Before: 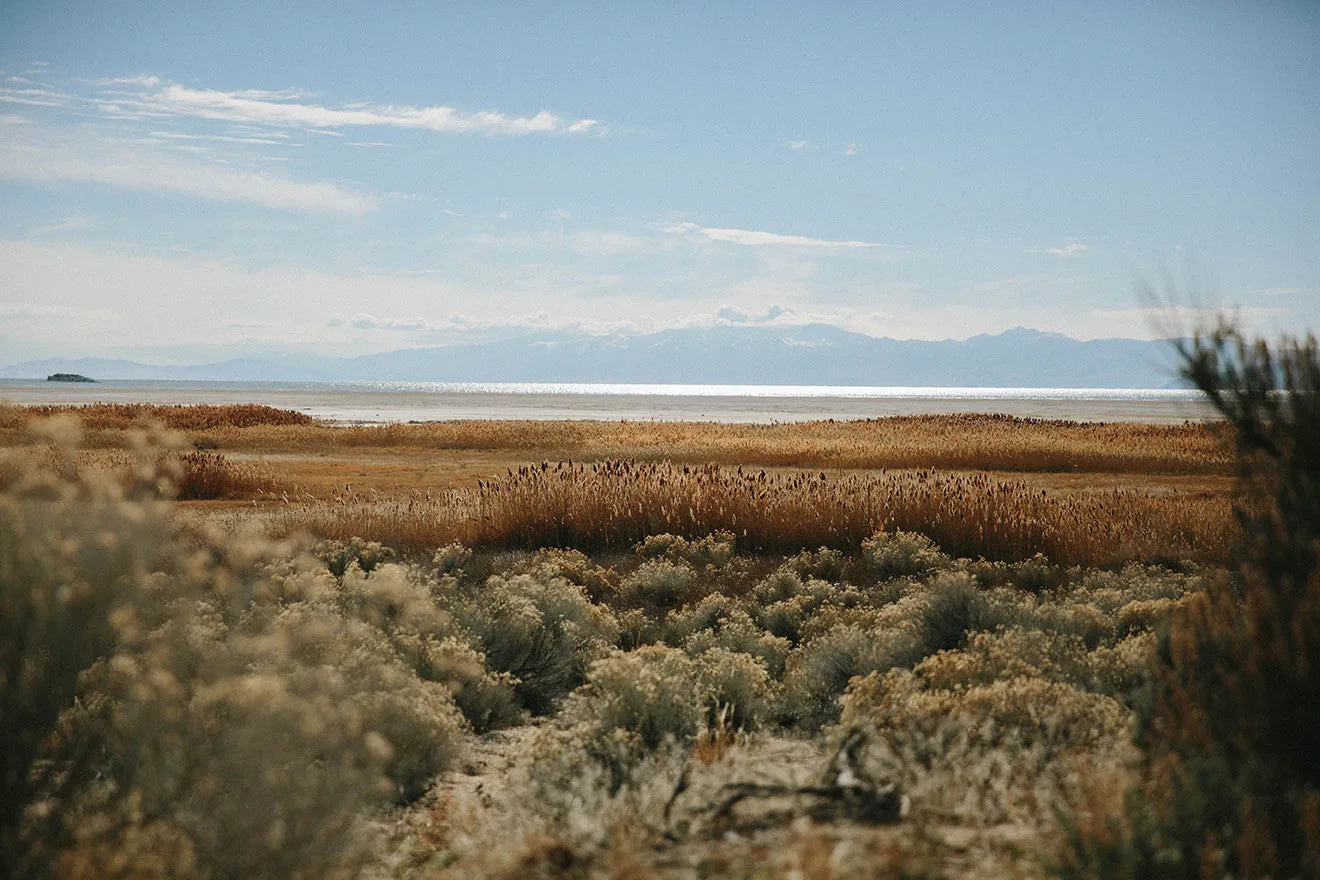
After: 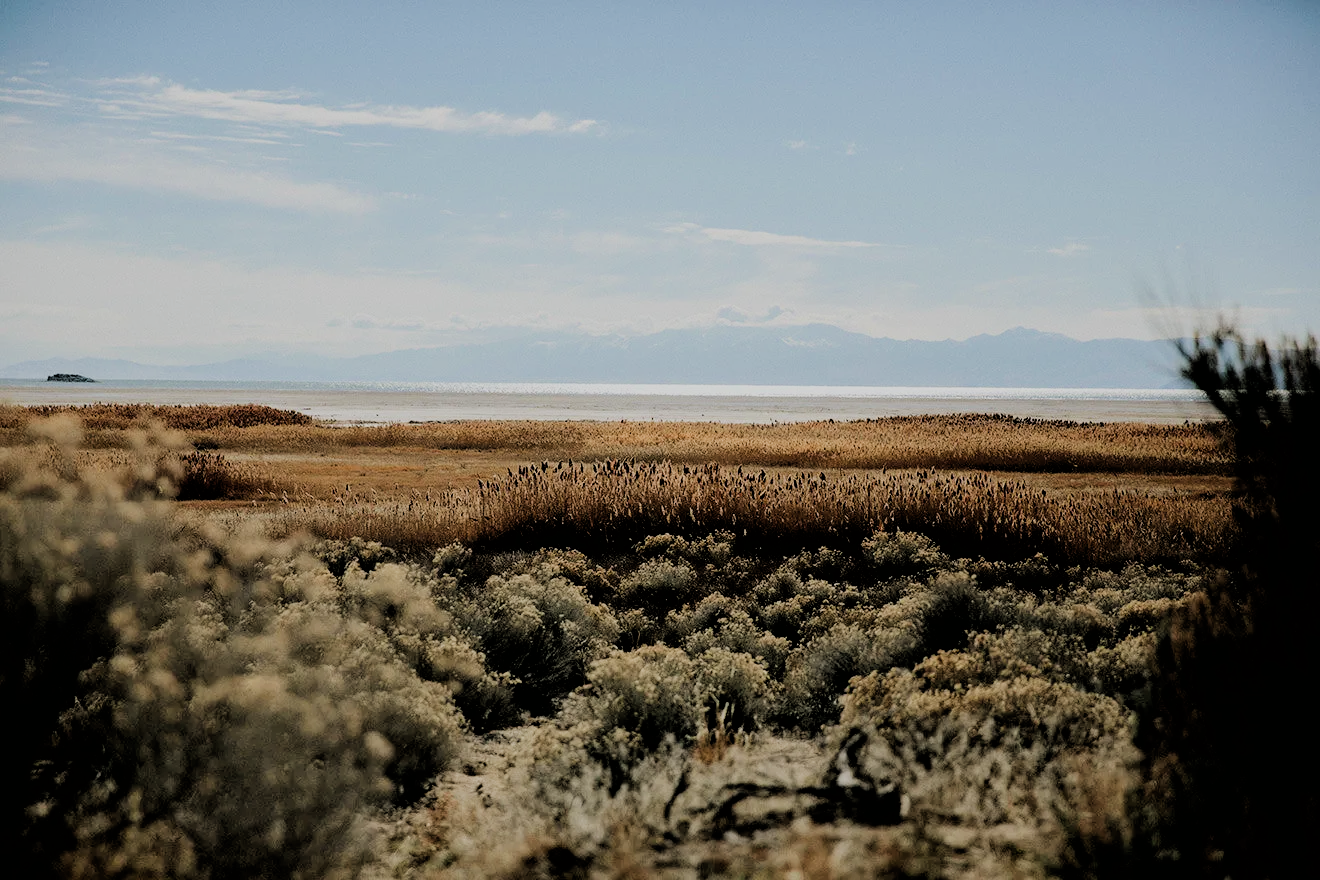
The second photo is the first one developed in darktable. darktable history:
tone equalizer: on, module defaults
filmic rgb: black relative exposure -3.21 EV, white relative exposure 7.02 EV, hardness 1.46, contrast 1.35
